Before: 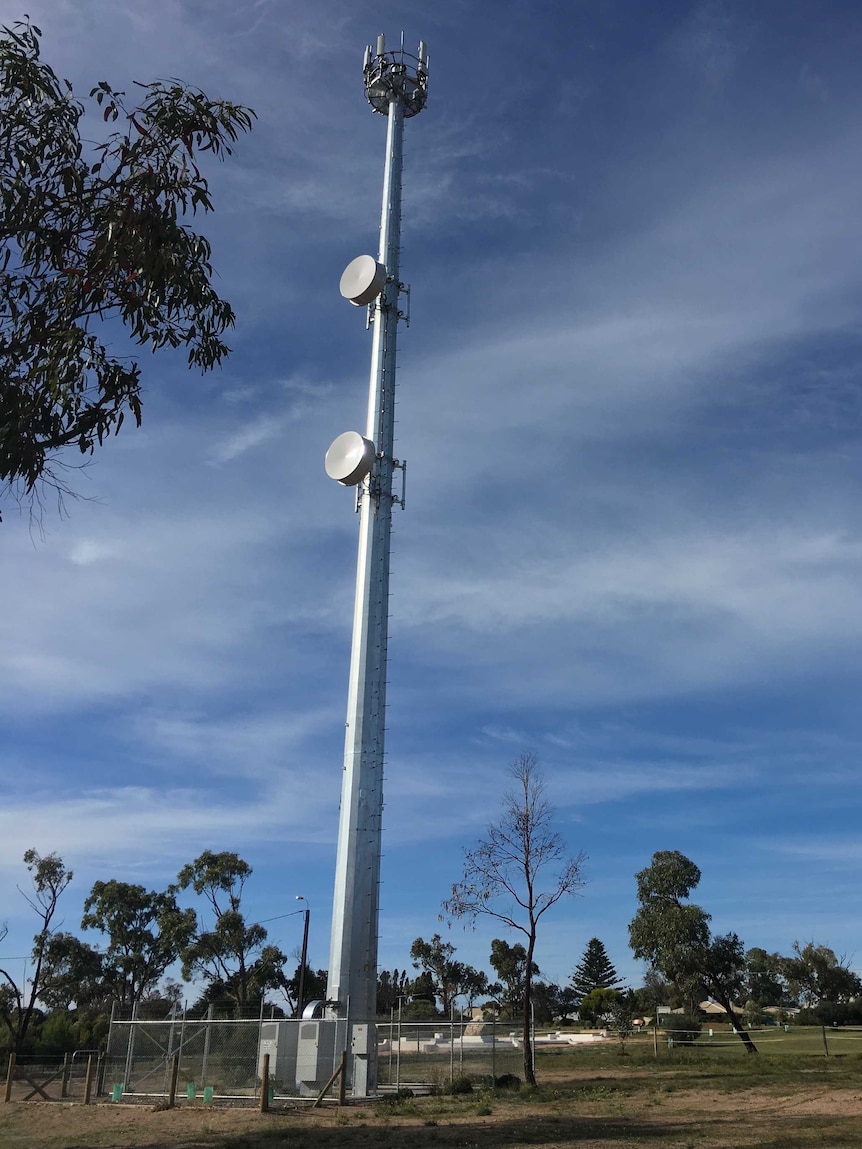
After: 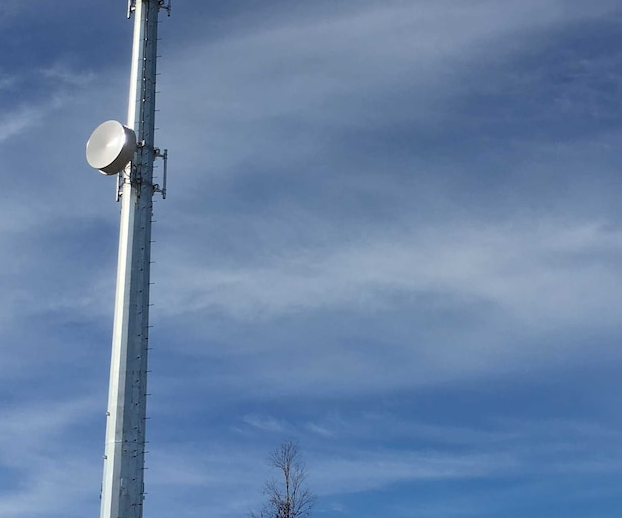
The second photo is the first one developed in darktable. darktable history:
crop and rotate: left 27.836%, top 27.13%, bottom 27.755%
